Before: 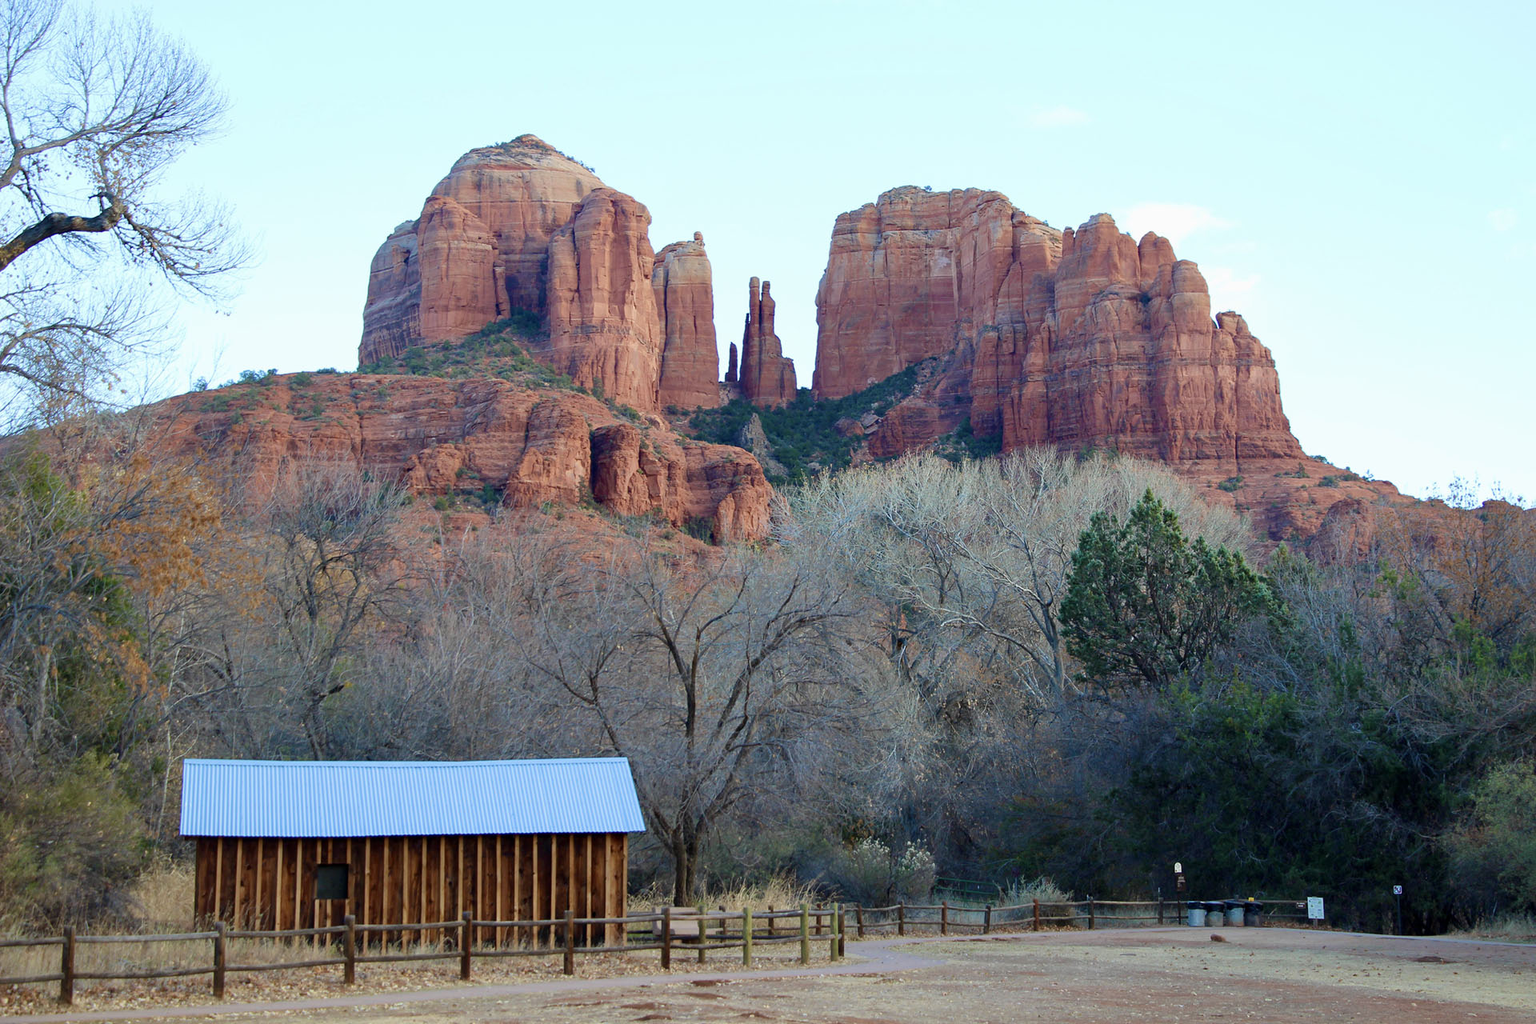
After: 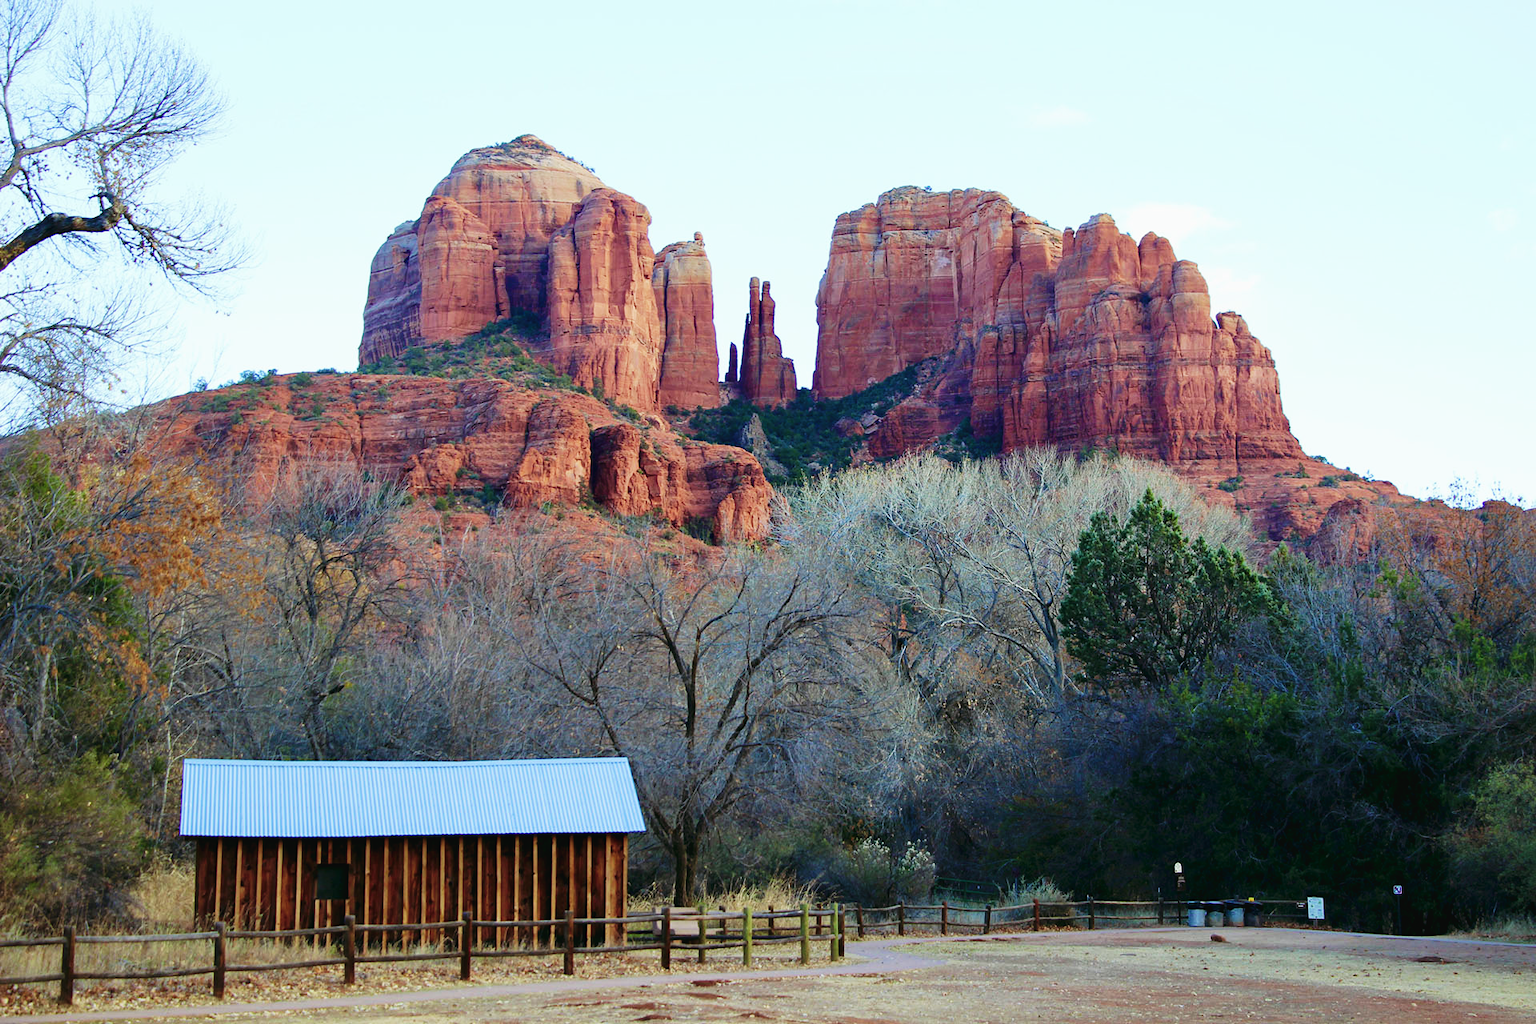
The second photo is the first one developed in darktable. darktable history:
tone curve: curves: ch0 [(0, 0) (0.003, 0.025) (0.011, 0.025) (0.025, 0.025) (0.044, 0.026) (0.069, 0.033) (0.1, 0.053) (0.136, 0.078) (0.177, 0.108) (0.224, 0.153) (0.277, 0.213) (0.335, 0.286) (0.399, 0.372) (0.468, 0.467) (0.543, 0.565) (0.623, 0.675) (0.709, 0.775) (0.801, 0.863) (0.898, 0.936) (1, 1)], preserve colors none
color look up table: target L [93.11, 92.42, 89.63, 85.12, 84.13, 77.59, 72.28, 70.69, 69.29, 55.62, 46.47, 47.23, 27.68, 200.09, 89.66, 90.83, 83.61, 75.1, 65.86, 66.34, 58.96, 59, 52.21, 54.6, 51.41, 38.23, 30.31, 35.36, 15.55, 3.71, 88.64, 76.15, 57.46, 57.88, 48.82, 48.66, 49.49, 52.04, 46.12, 36.32, 37.37, 22, 21.25, 22.72, 69.62, 68.22, 64.6, 53.32, 42.24], target a [-20.29, -37.56, -45.8, -70.01, -81.04, -69.62, -40.42, -54.58, -27.62, -18.66, -26.82, -36.03, -20.44, 0, -6.32, -21, 5.913, 27.92, 30.08, 2.202, 52.66, 47.52, 64.64, 32.42, 60.02, 0.378, 7.614, 44.47, 28.49, -11.21, 5.149, 41.41, 65.91, 77.04, 14.66, 35.95, 28.71, 63.71, 58.41, 46.09, 52.25, 16.79, 35.32, 38.25, -28.96, -3.921, -7.417, -8.78, -4.269], target b [28.41, 83.59, 1.888, 23.79, 71.64, 64.06, 50.83, 39.17, 56.37, 29.3, 4.263, 36, 26.43, 0, 50.85, 82.25, 3.267, 9.384, 44.69, 50.9, 14.88, 52.63, 53.5, 49.41, 42.34, 35.22, 14.68, 19.51, 17.11, 5.722, -14.03, -33.59, -19.62, -55.85, -73.66, -44.61, -1.046, 3.06, -19.97, -94.04, -55.75, -35.27, -11.83, -58.49, -30.78, -11.56, -49.69, -38.62, -13.34], num patches 49
